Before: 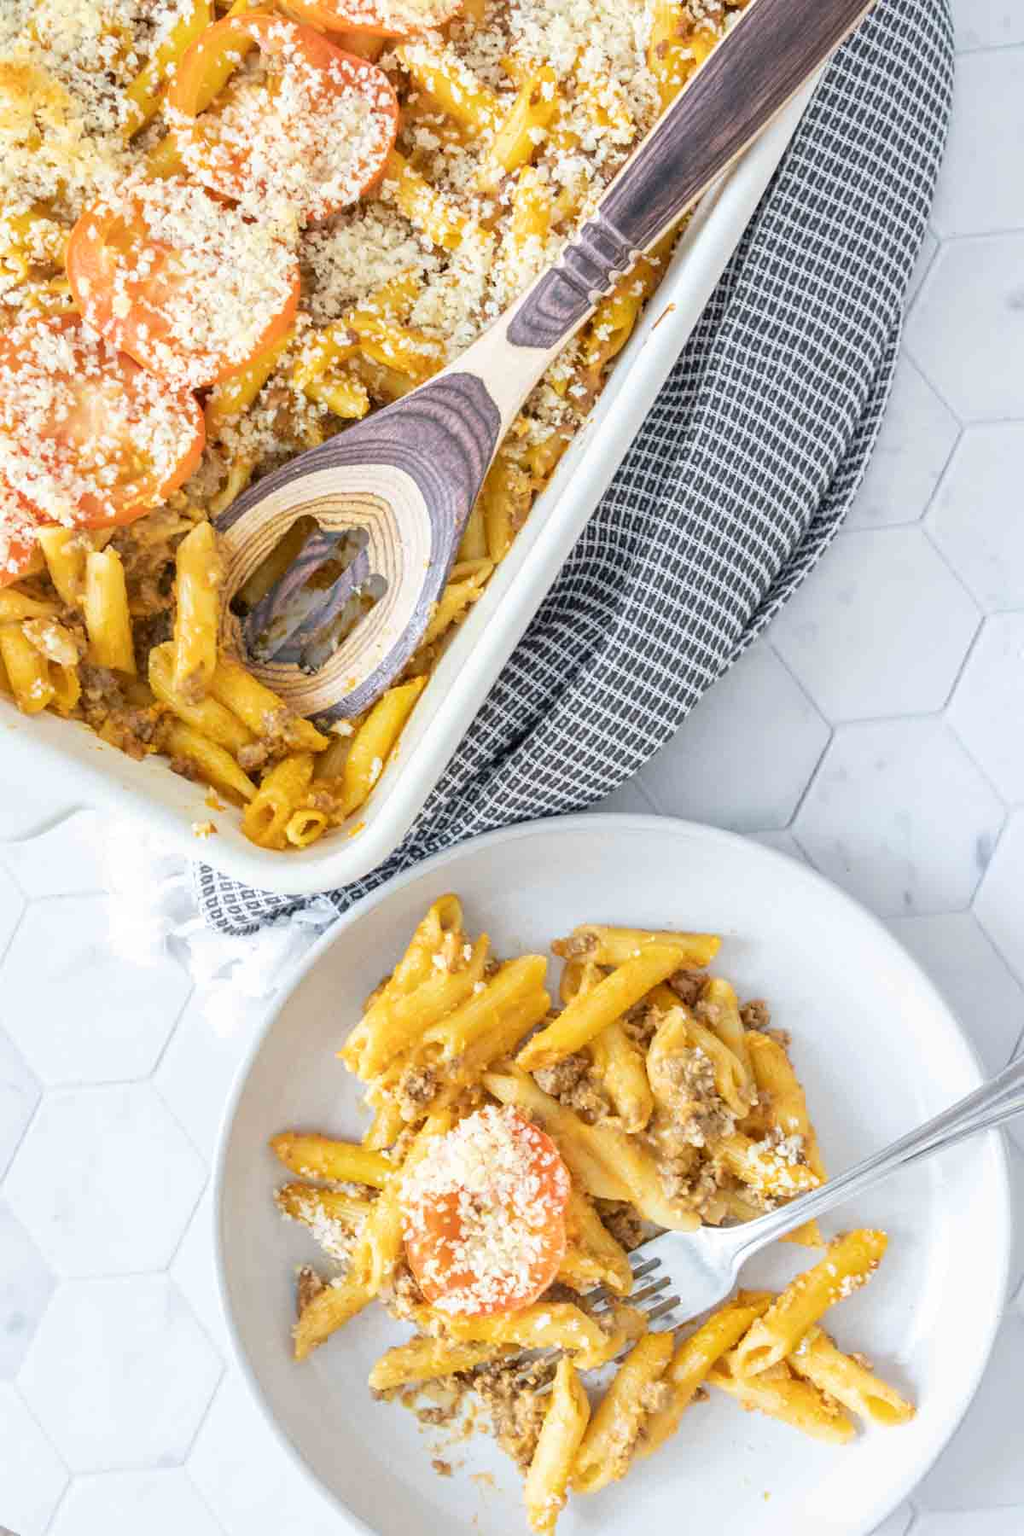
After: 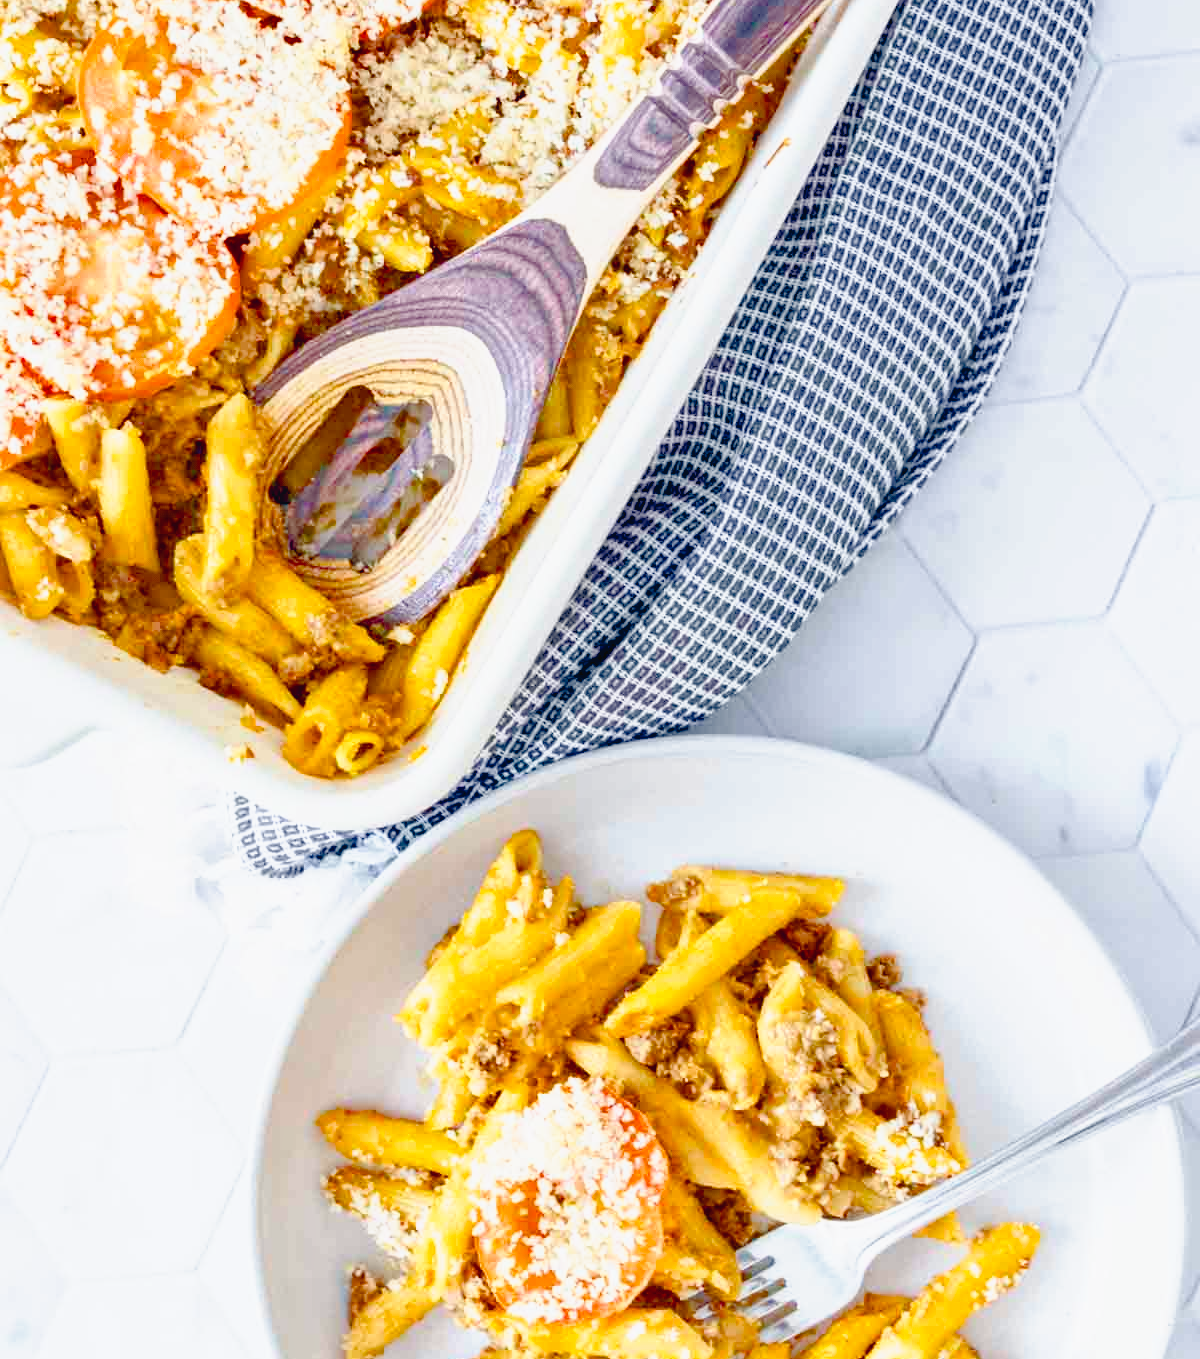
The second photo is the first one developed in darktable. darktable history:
color balance rgb: global offset › luminance -0.291%, global offset › chroma 0.309%, global offset › hue 258.89°, linear chroma grading › global chroma 15.588%, perceptual saturation grading › global saturation 20%, perceptual saturation grading › highlights -24.814%, perceptual saturation grading › shadows 50.49%, global vibrance -1.01%, saturation formula JzAzBz (2021)
tone equalizer: -7 EV 0.164 EV, -6 EV 0.633 EV, -5 EV 1.17 EV, -4 EV 1.3 EV, -3 EV 1.12 EV, -2 EV 0.6 EV, -1 EV 0.155 EV
tone curve: curves: ch0 [(0.003, 0.029) (0.037, 0.036) (0.149, 0.117) (0.297, 0.318) (0.422, 0.474) (0.531, 0.6) (0.743, 0.809) (0.889, 0.941) (1, 0.98)]; ch1 [(0, 0) (0.305, 0.325) (0.453, 0.437) (0.482, 0.479) (0.501, 0.5) (0.506, 0.503) (0.564, 0.578) (0.587, 0.625) (0.666, 0.727) (1, 1)]; ch2 [(0, 0) (0.323, 0.277) (0.408, 0.399) (0.45, 0.48) (0.499, 0.502) (0.512, 0.523) (0.57, 0.595) (0.653, 0.671) (0.768, 0.744) (1, 1)], preserve colors none
crop and rotate: top 12.123%, bottom 12.376%
